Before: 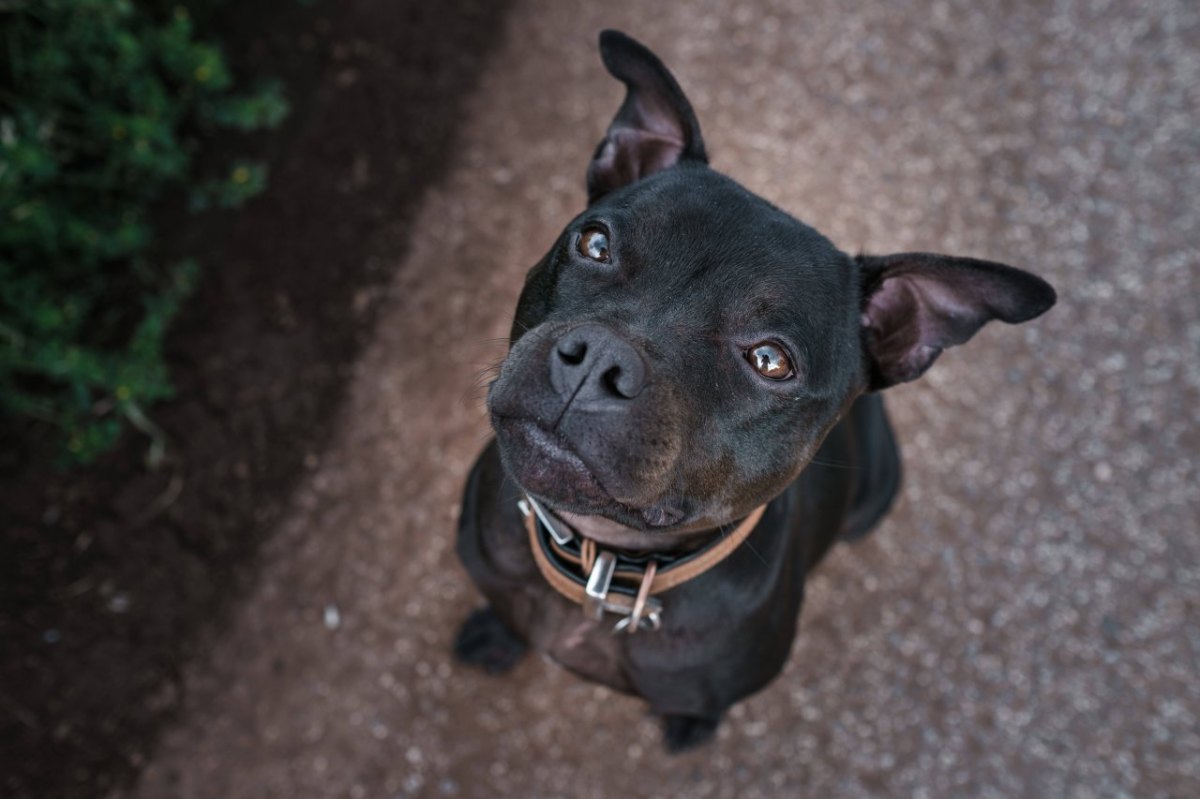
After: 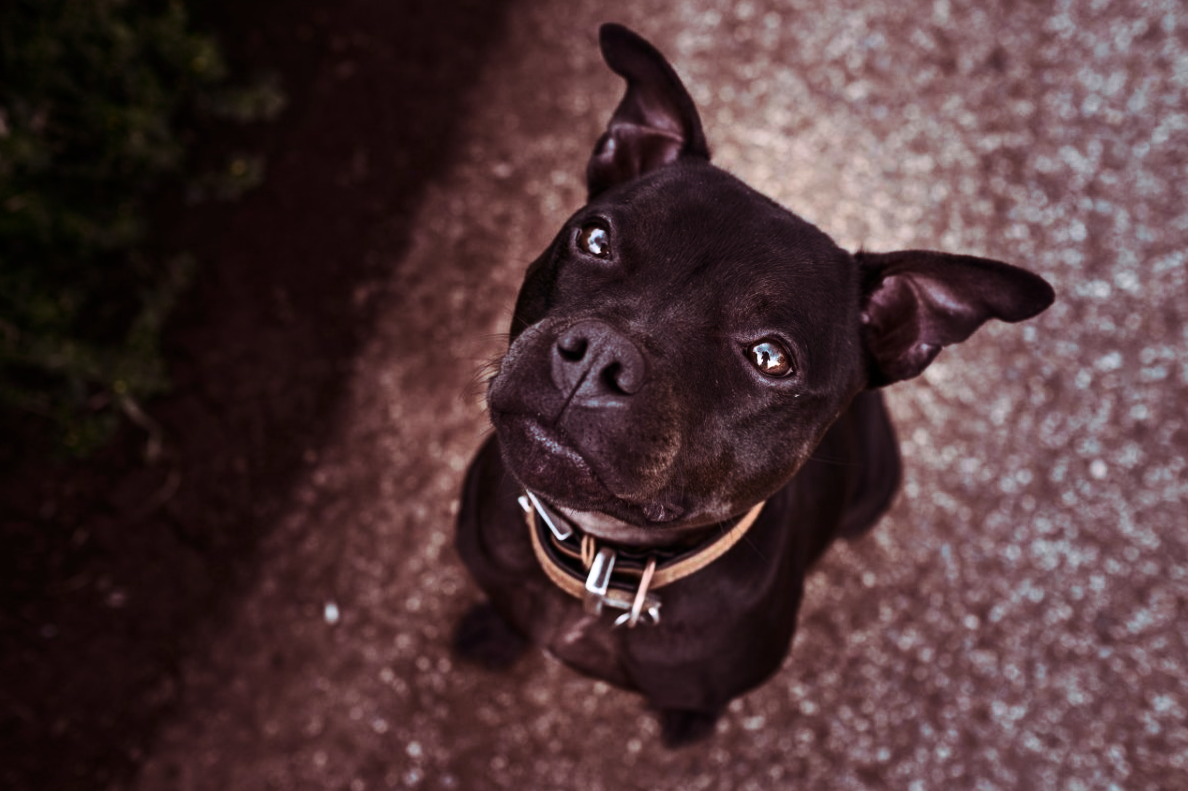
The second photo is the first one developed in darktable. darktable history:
split-toning: highlights › hue 298.8°, highlights › saturation 0.73, compress 41.76%
rotate and perspective: rotation 0.174°, lens shift (vertical) 0.013, lens shift (horizontal) 0.019, shear 0.001, automatic cropping original format, crop left 0.007, crop right 0.991, crop top 0.016, crop bottom 0.997
contrast brightness saturation: contrast 0.4, brightness 0.05, saturation 0.25
